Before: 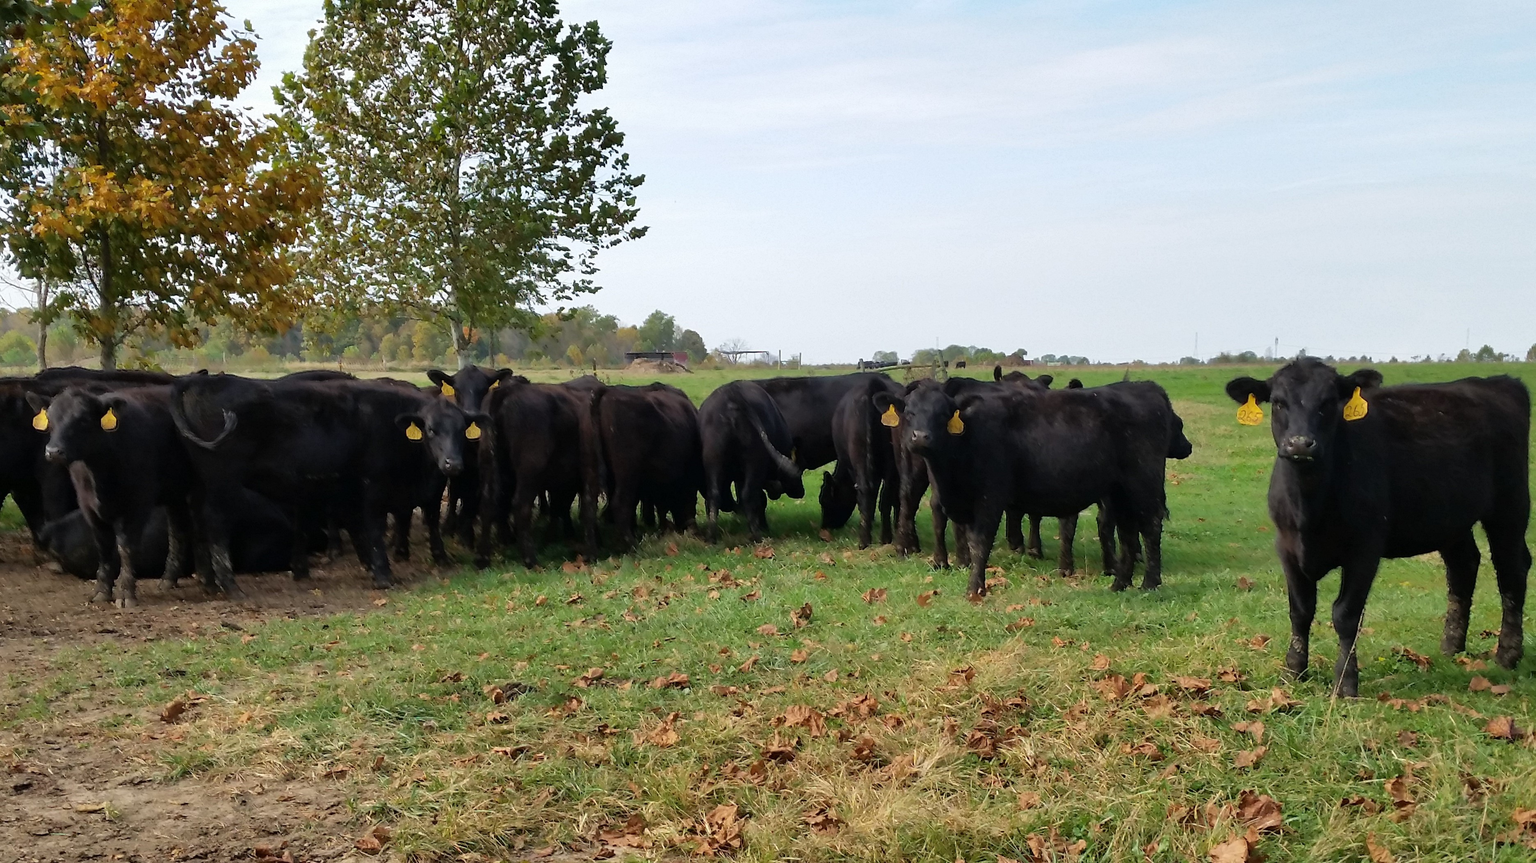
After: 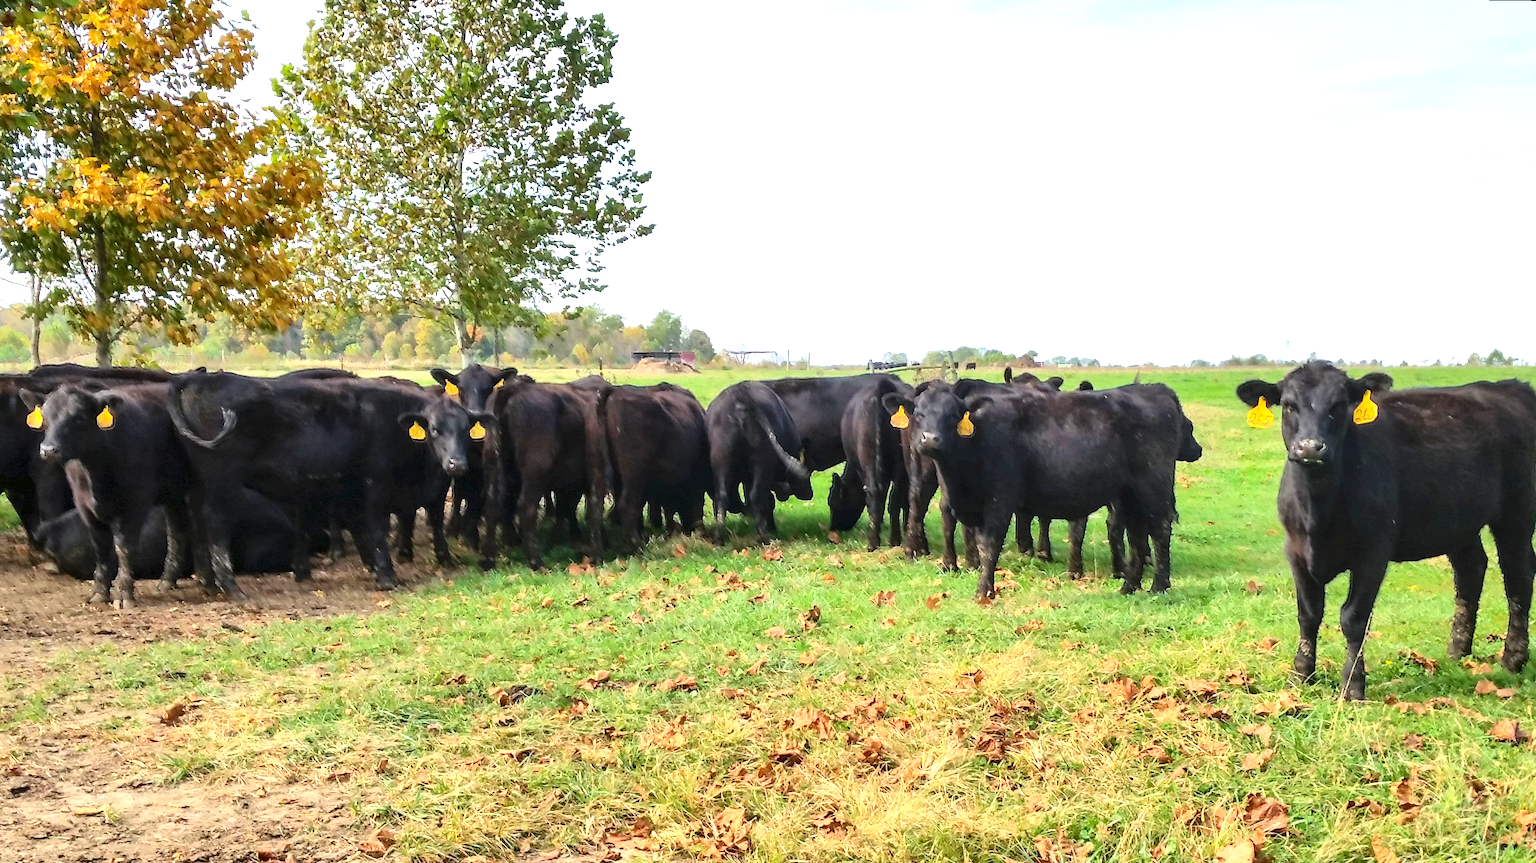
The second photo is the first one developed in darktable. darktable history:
exposure: black level correction 0.001, exposure 1.05 EV, compensate exposure bias true, compensate highlight preservation false
local contrast: on, module defaults
contrast brightness saturation: contrast 0.2, brightness 0.16, saturation 0.22
rotate and perspective: rotation 0.174°, lens shift (vertical) 0.013, lens shift (horizontal) 0.019, shear 0.001, automatic cropping original format, crop left 0.007, crop right 0.991, crop top 0.016, crop bottom 0.997
